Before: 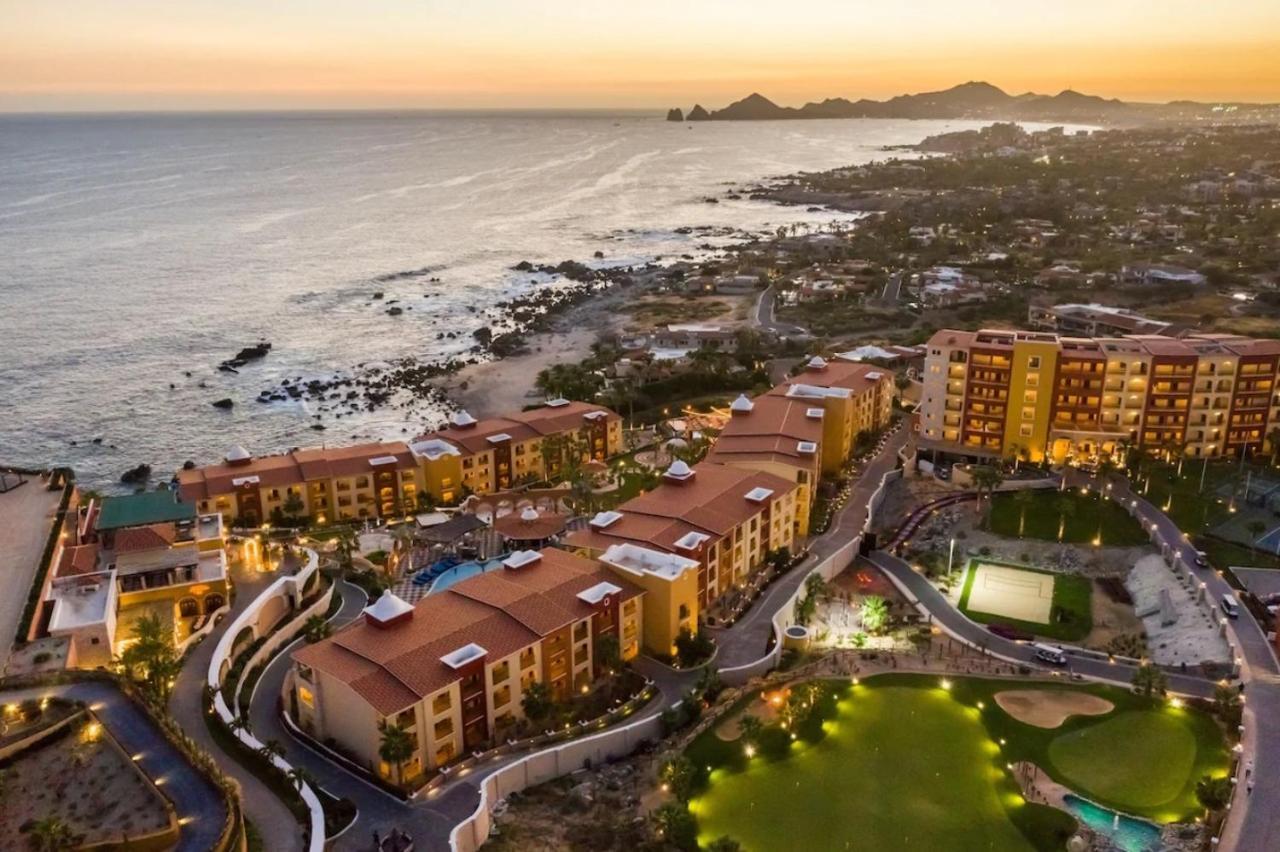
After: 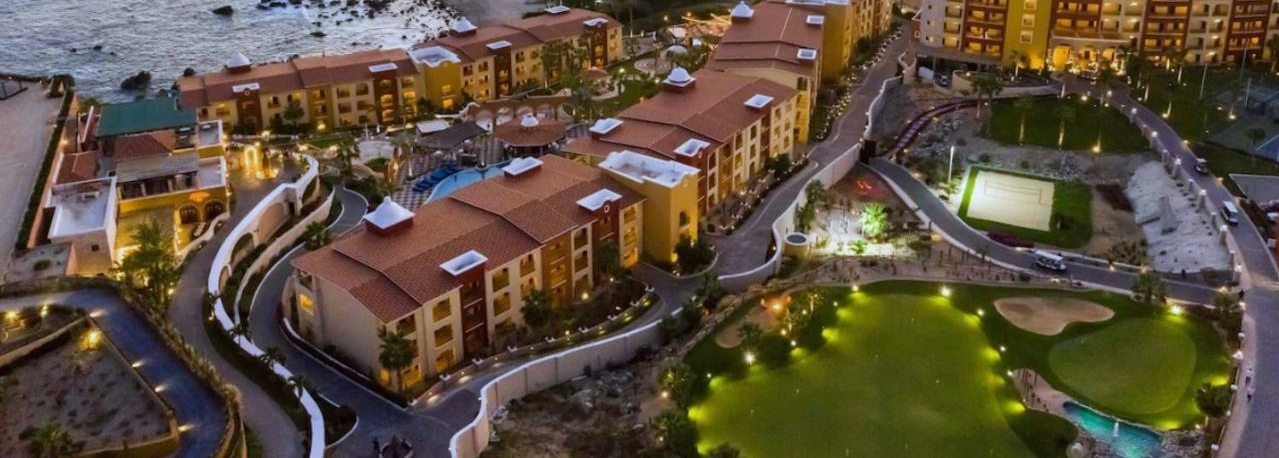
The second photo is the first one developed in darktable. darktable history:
crop and rotate: top 46.237%
white balance: red 0.926, green 1.003, blue 1.133
